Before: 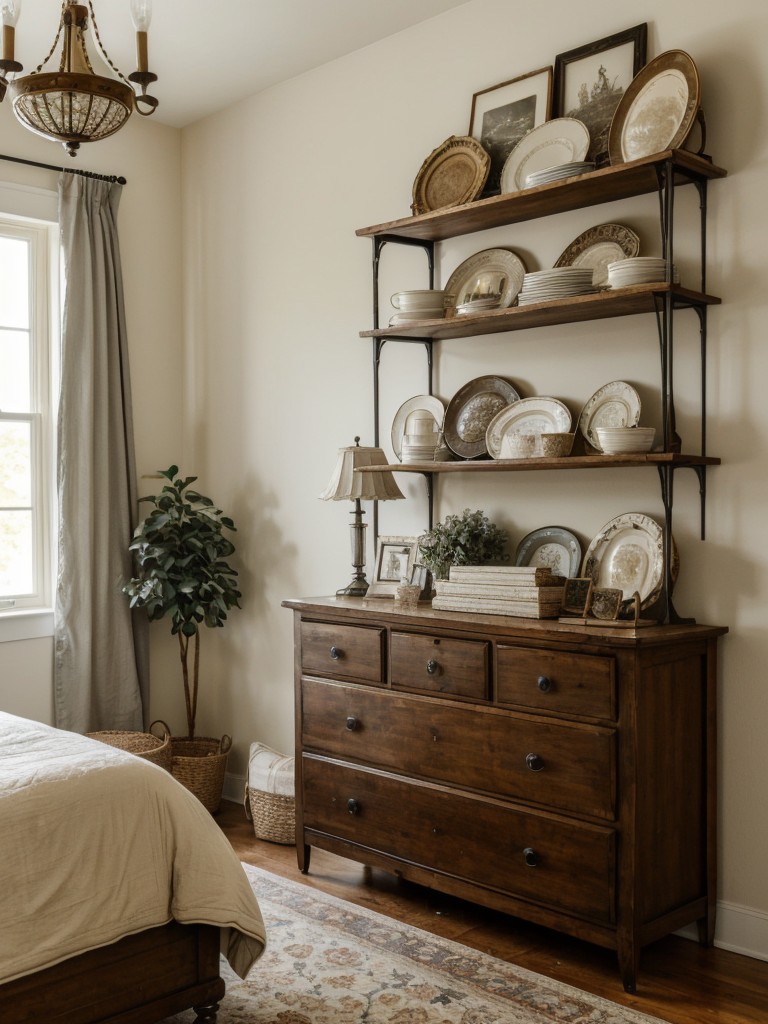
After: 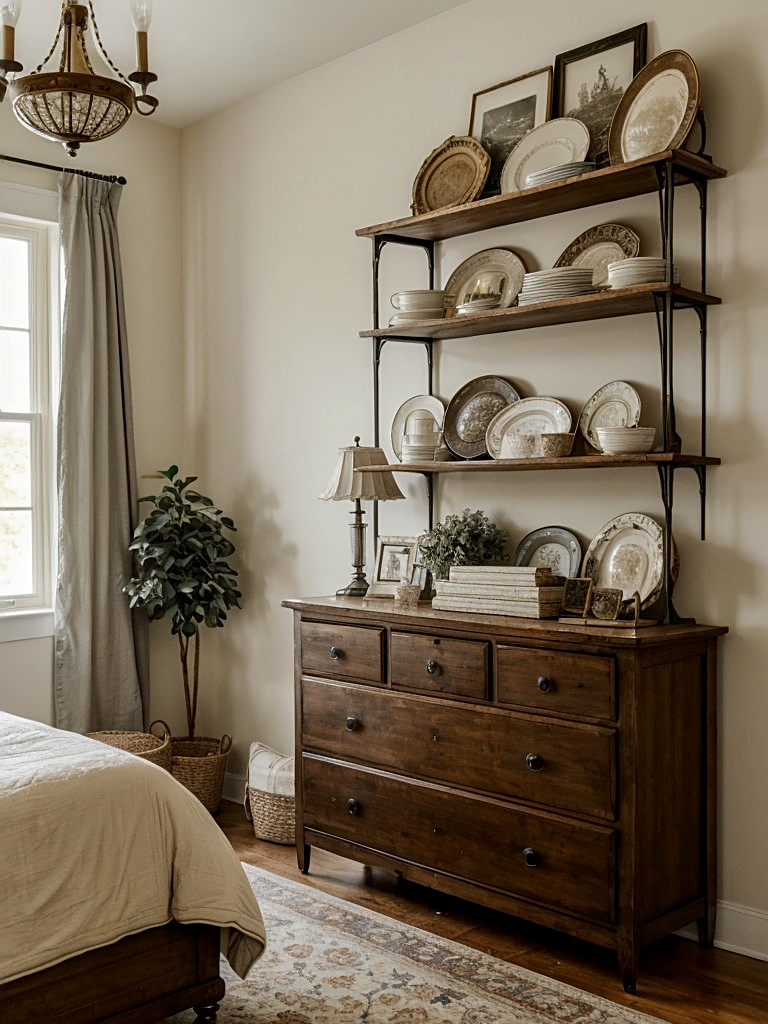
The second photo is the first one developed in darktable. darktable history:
local contrast: highlights 106%, shadows 102%, detail 119%, midtone range 0.2
shadows and highlights: shadows -20.53, white point adjustment -2.04, highlights -34.95
sharpen: on, module defaults
